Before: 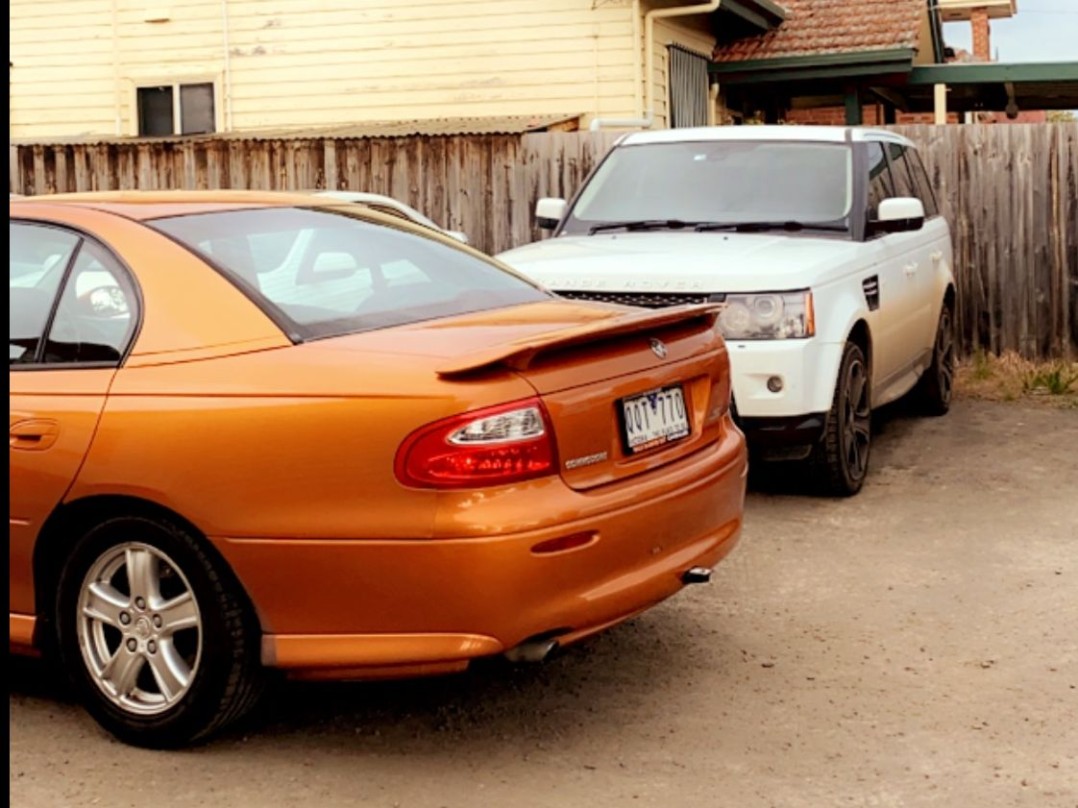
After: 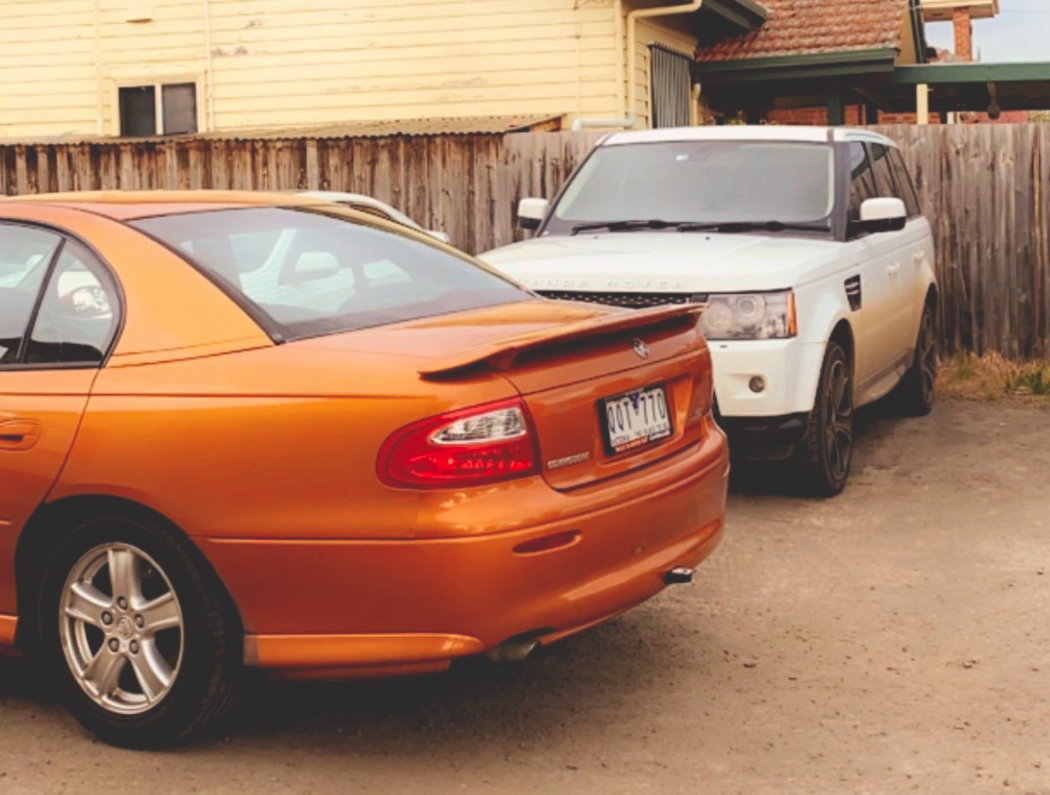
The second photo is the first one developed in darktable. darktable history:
exposure: black level correction -0.026, exposure -0.118 EV, compensate highlight preservation false
color correction: highlights a* 3.37, highlights b* 1.7, saturation 1.16
crop: left 1.733%, right 0.285%, bottom 1.509%
